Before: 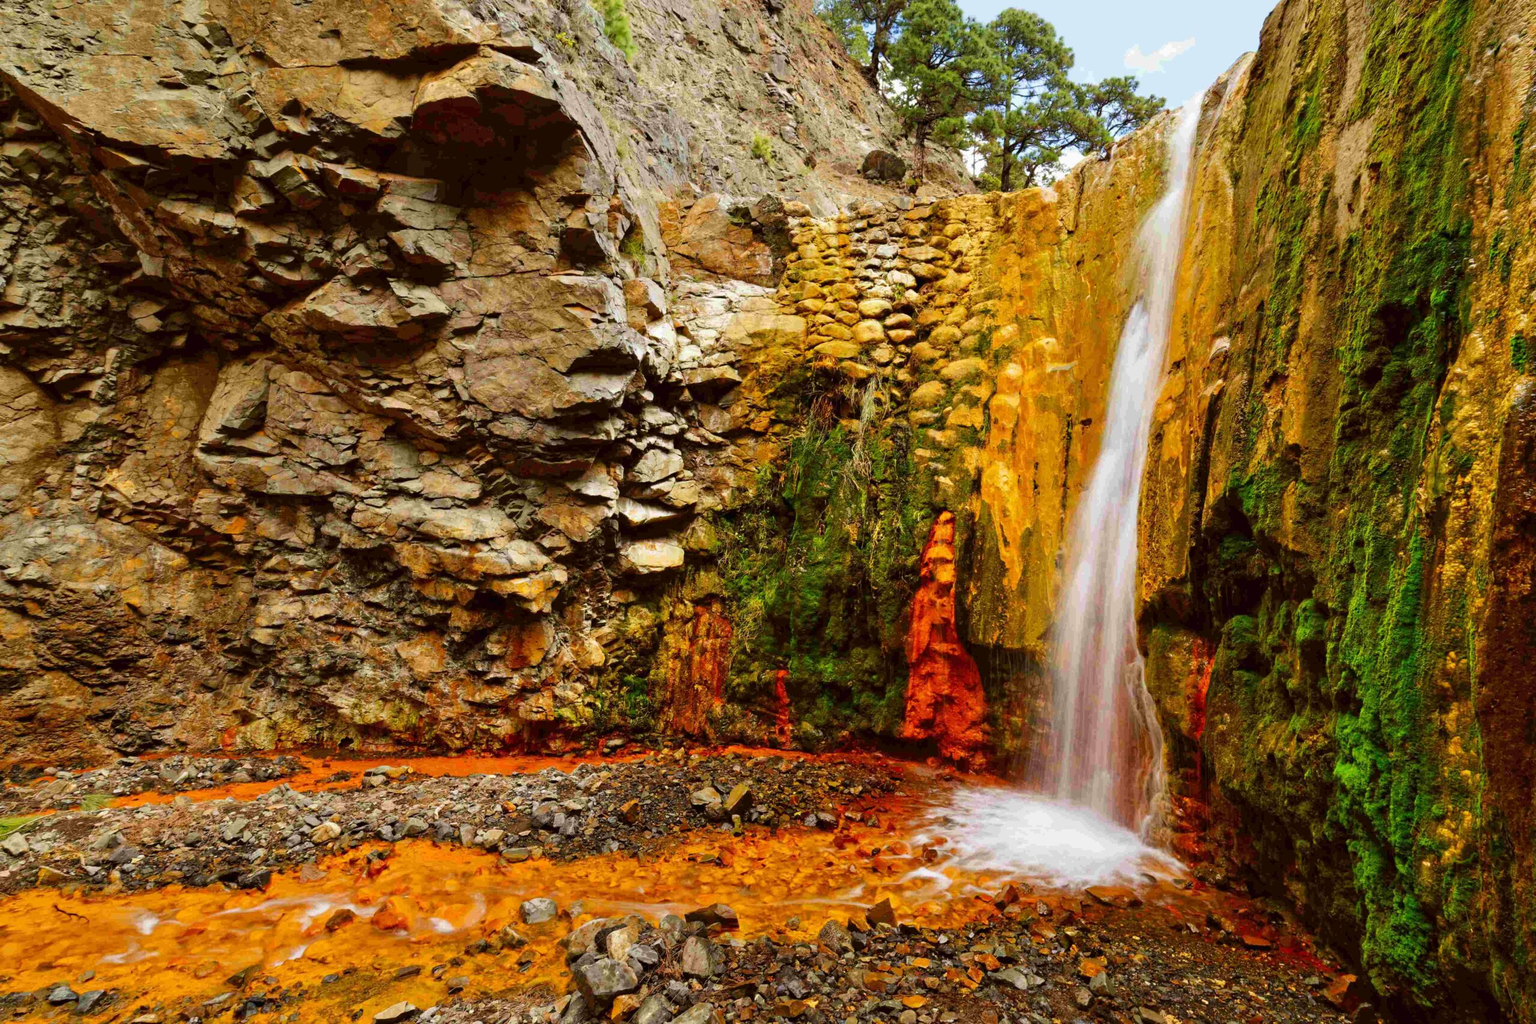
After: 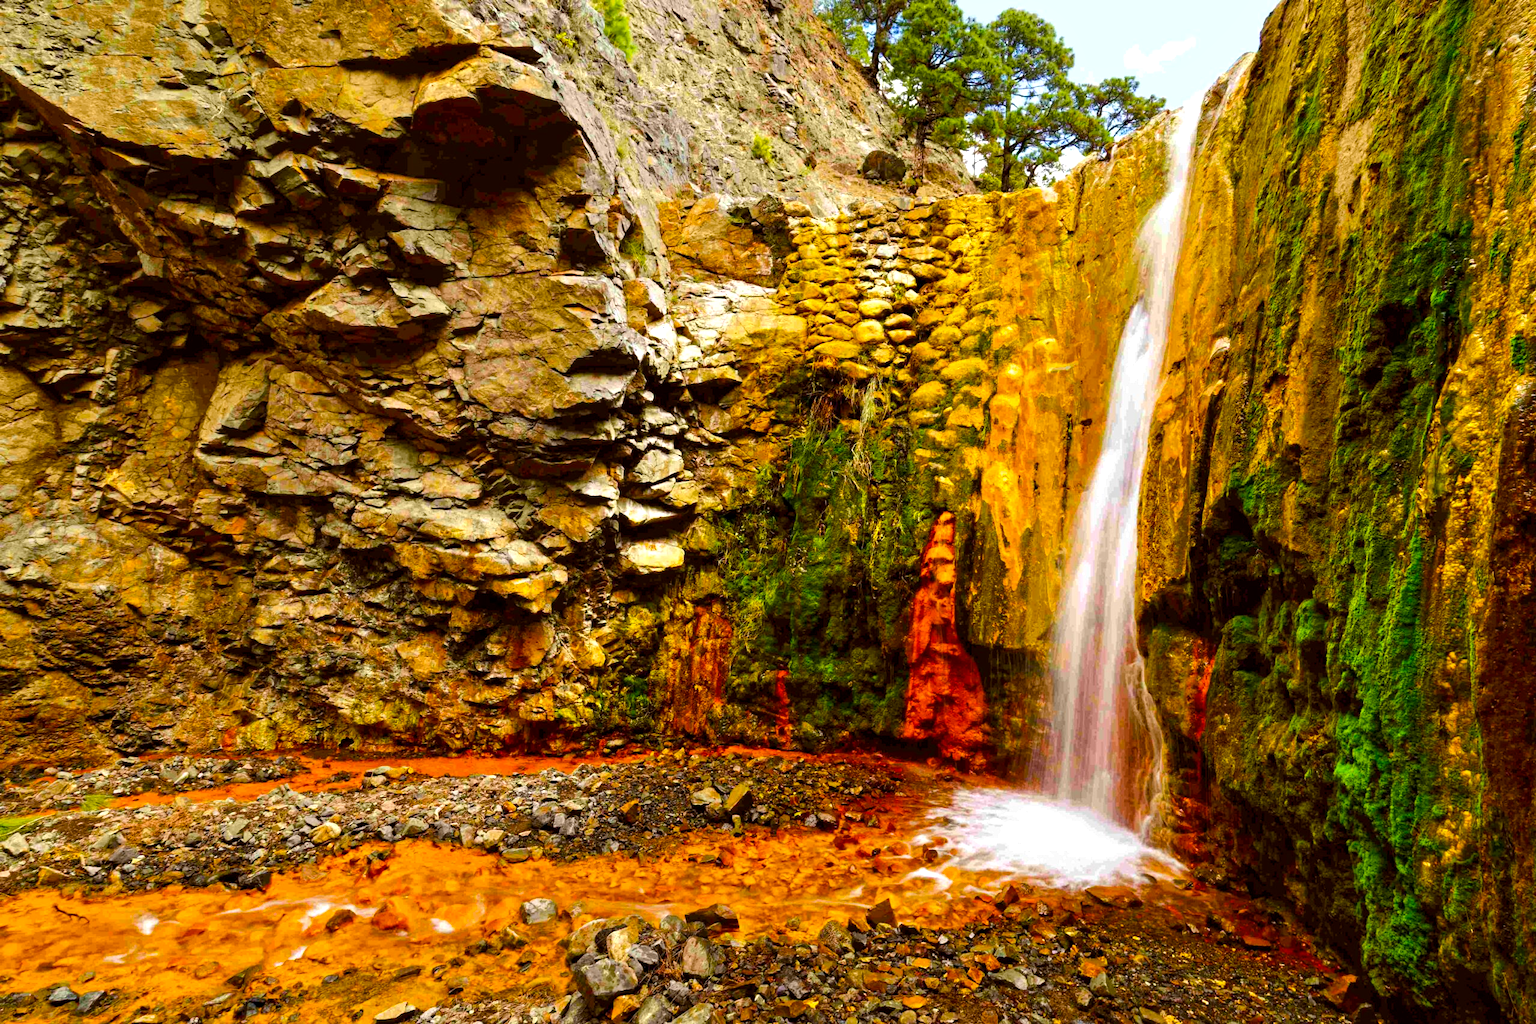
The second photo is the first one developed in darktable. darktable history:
color balance rgb: linear chroma grading › shadows 16.302%, perceptual saturation grading › global saturation 30.013%, perceptual brilliance grading › highlights 9.861%, perceptual brilliance grading › mid-tones 5.799%
local contrast: highlights 107%, shadows 100%, detail 119%, midtone range 0.2
